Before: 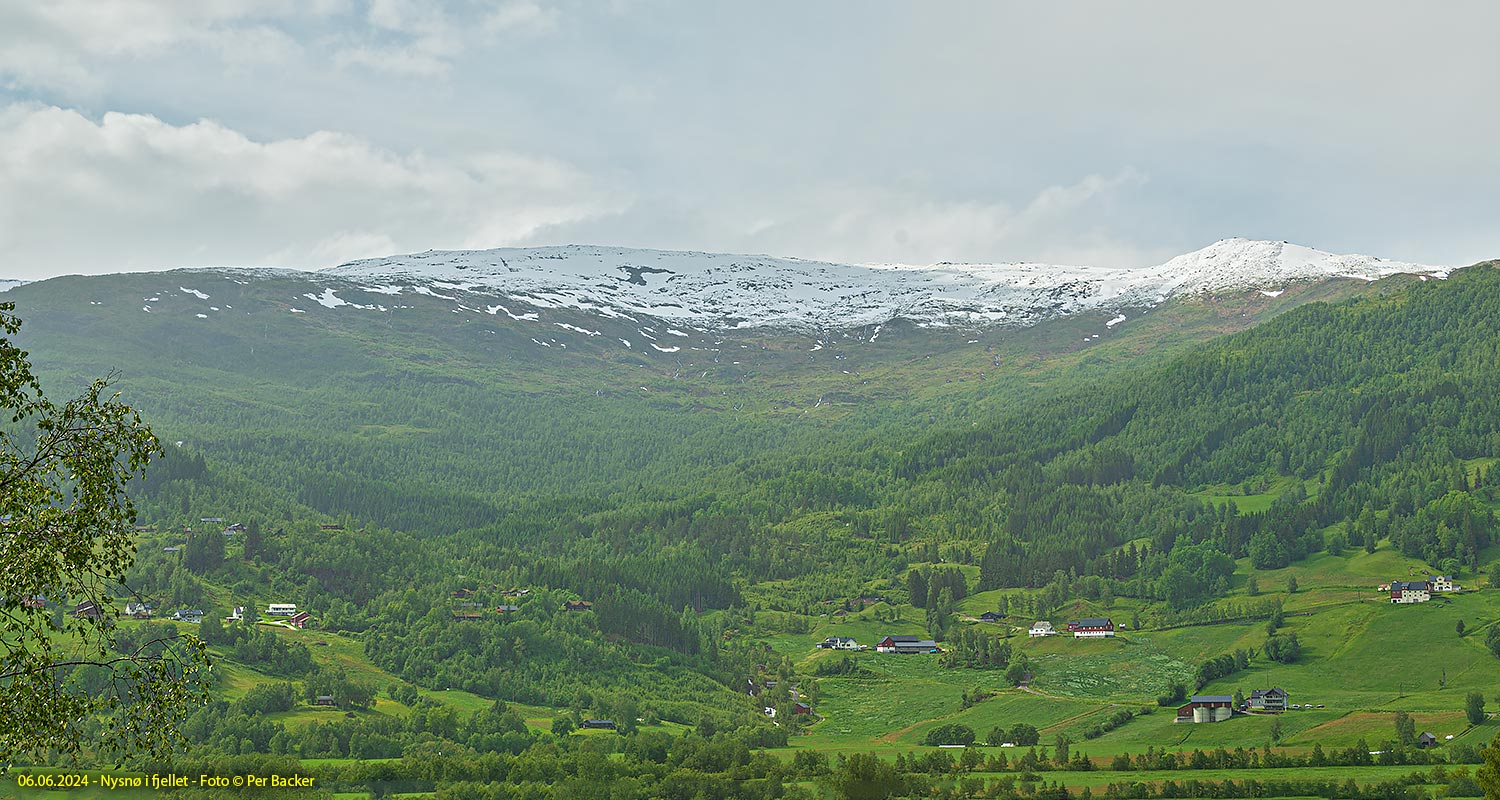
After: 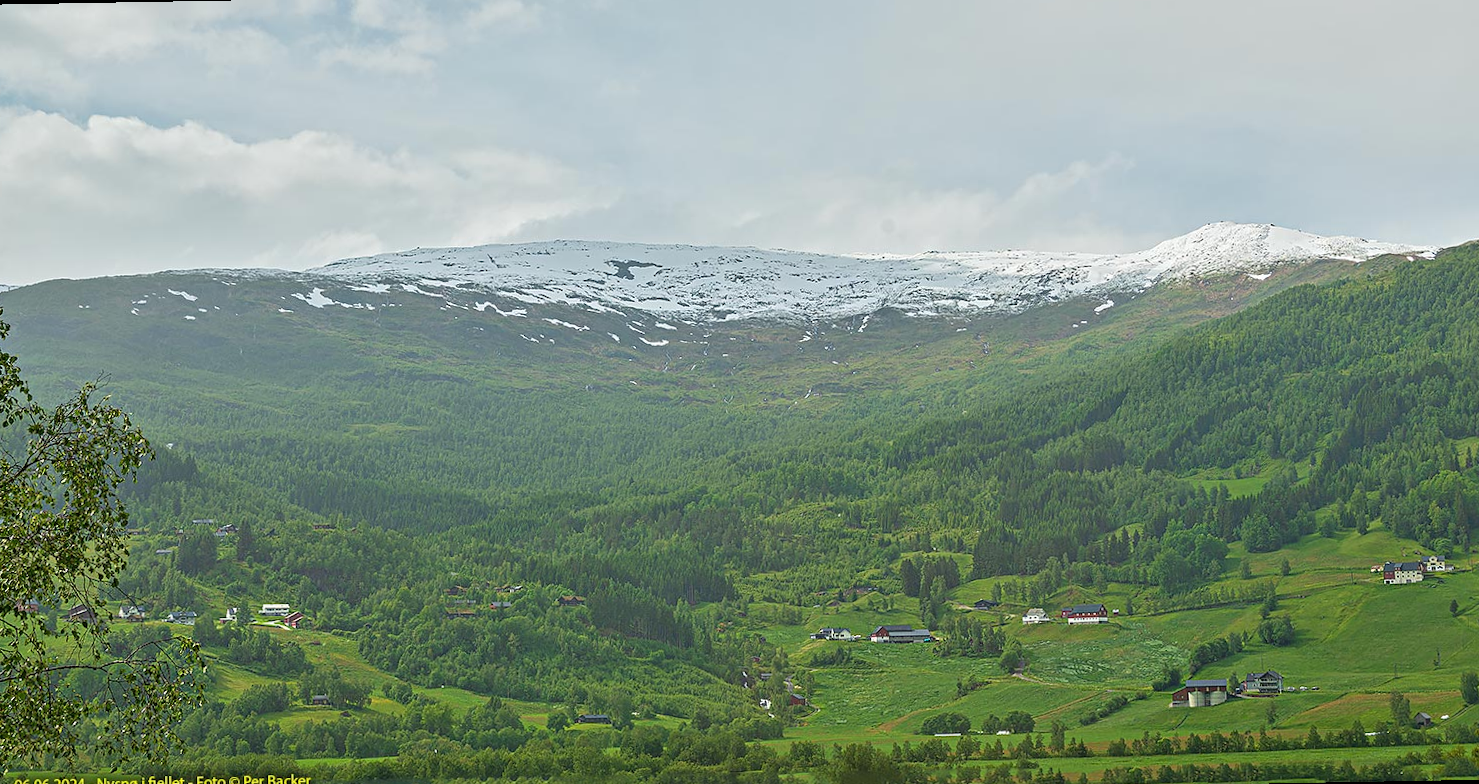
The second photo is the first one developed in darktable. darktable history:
white balance: red 1, blue 1
rotate and perspective: rotation -1°, crop left 0.011, crop right 0.989, crop top 0.025, crop bottom 0.975
